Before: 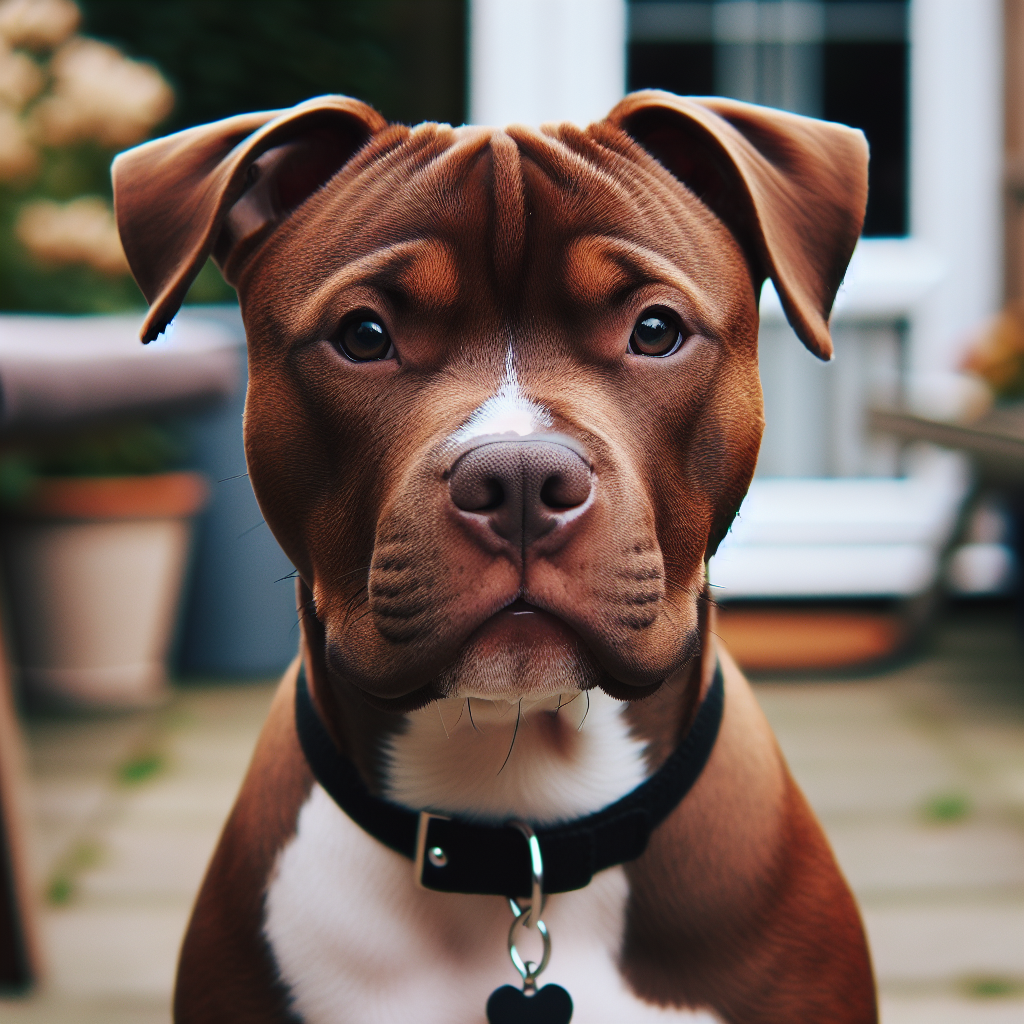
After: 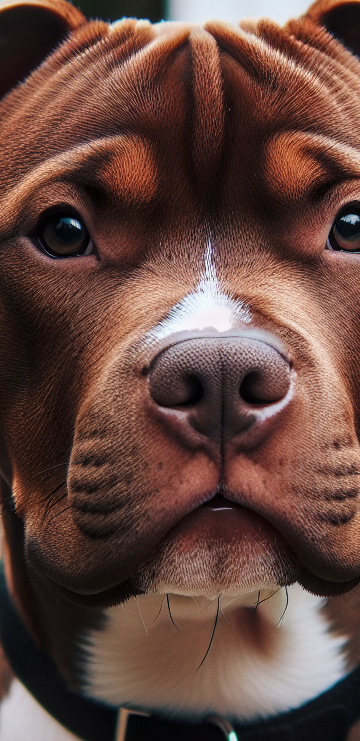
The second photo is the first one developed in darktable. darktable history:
local contrast: on, module defaults
crop and rotate: left 29.476%, top 10.214%, right 35.32%, bottom 17.333%
